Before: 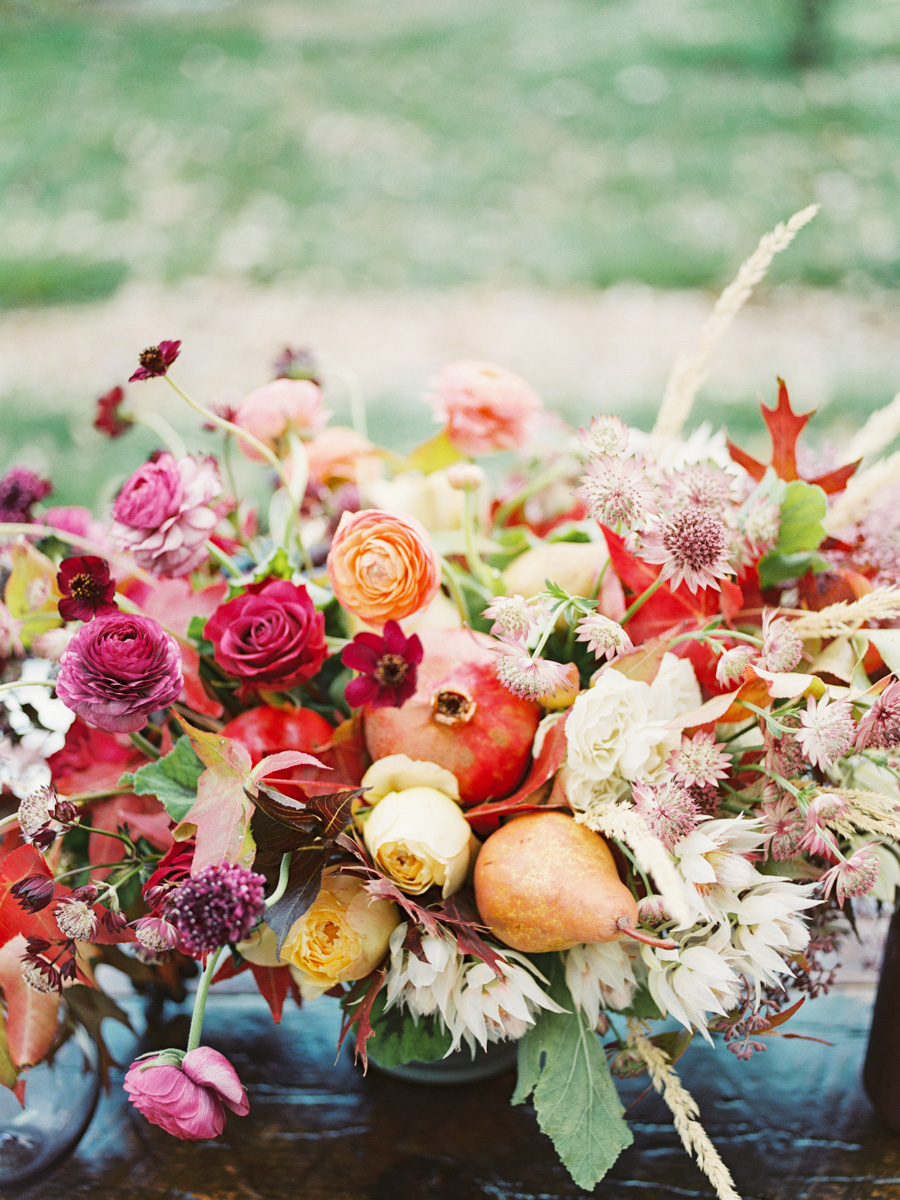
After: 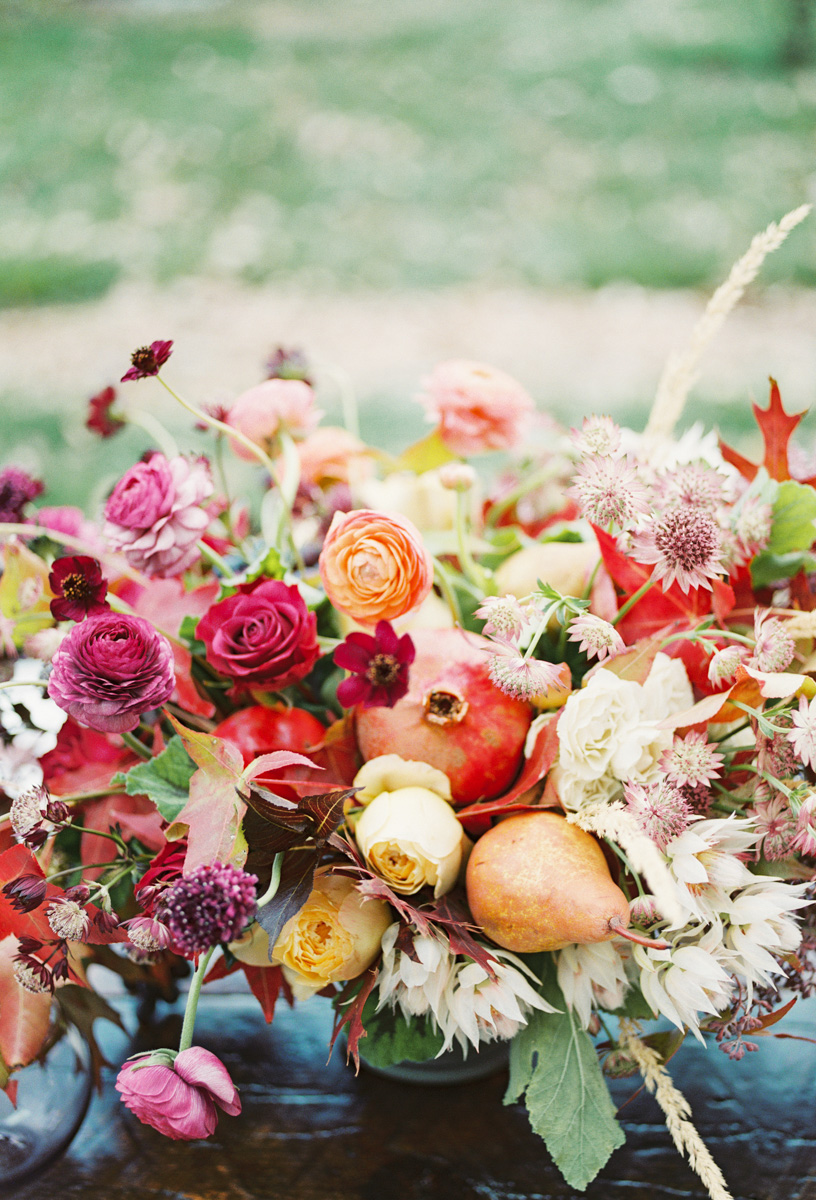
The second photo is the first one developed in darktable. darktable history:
crop and rotate: left 0.965%, right 8.305%
